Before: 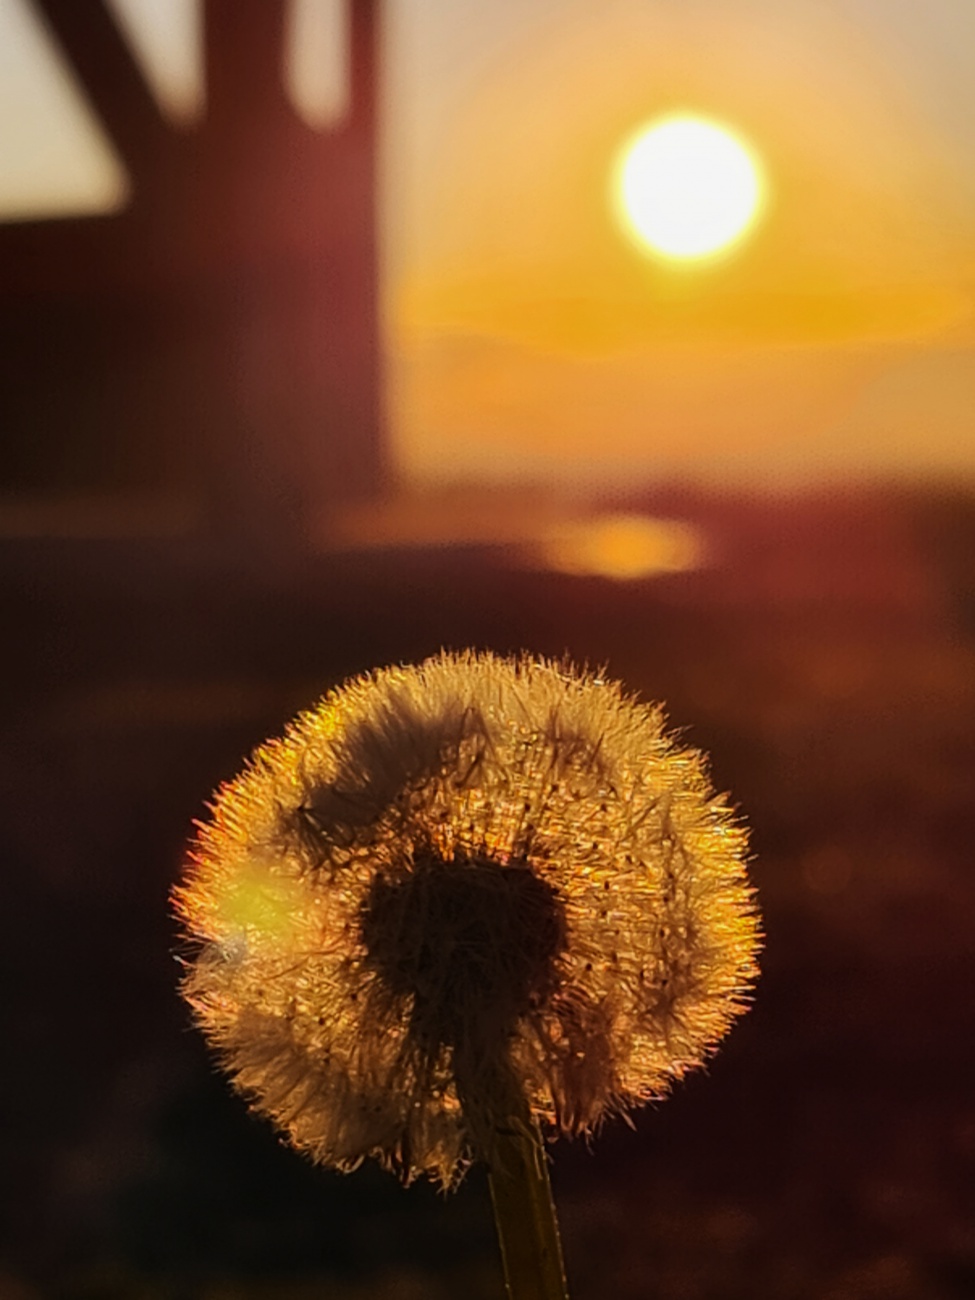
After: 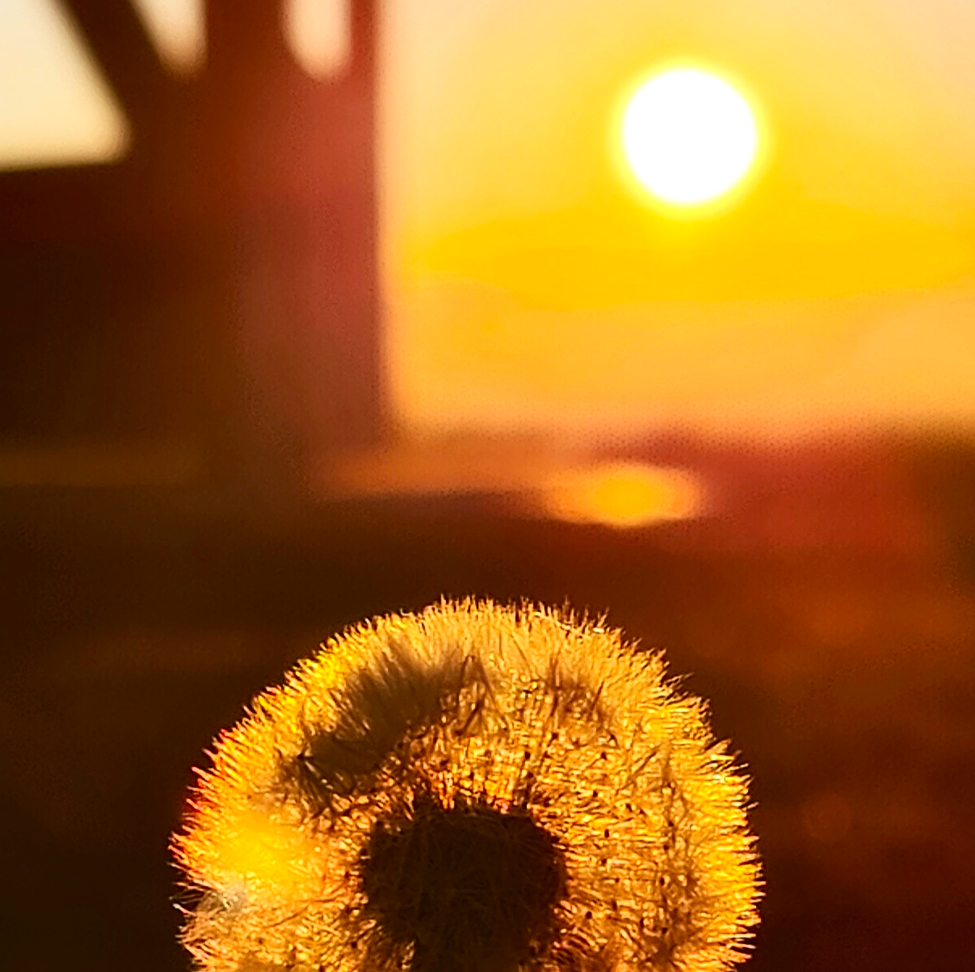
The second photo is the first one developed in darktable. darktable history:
color correction: highlights a* -0.449, highlights b* 0.167, shadows a* 4.27, shadows b* 20.73
sharpen: on, module defaults
contrast brightness saturation: contrast 0.2, brightness 0.16, saturation 0.229
crop: top 4.038%, bottom 21.163%
exposure: black level correction 0, exposure 0.301 EV, compensate exposure bias true, compensate highlight preservation false
